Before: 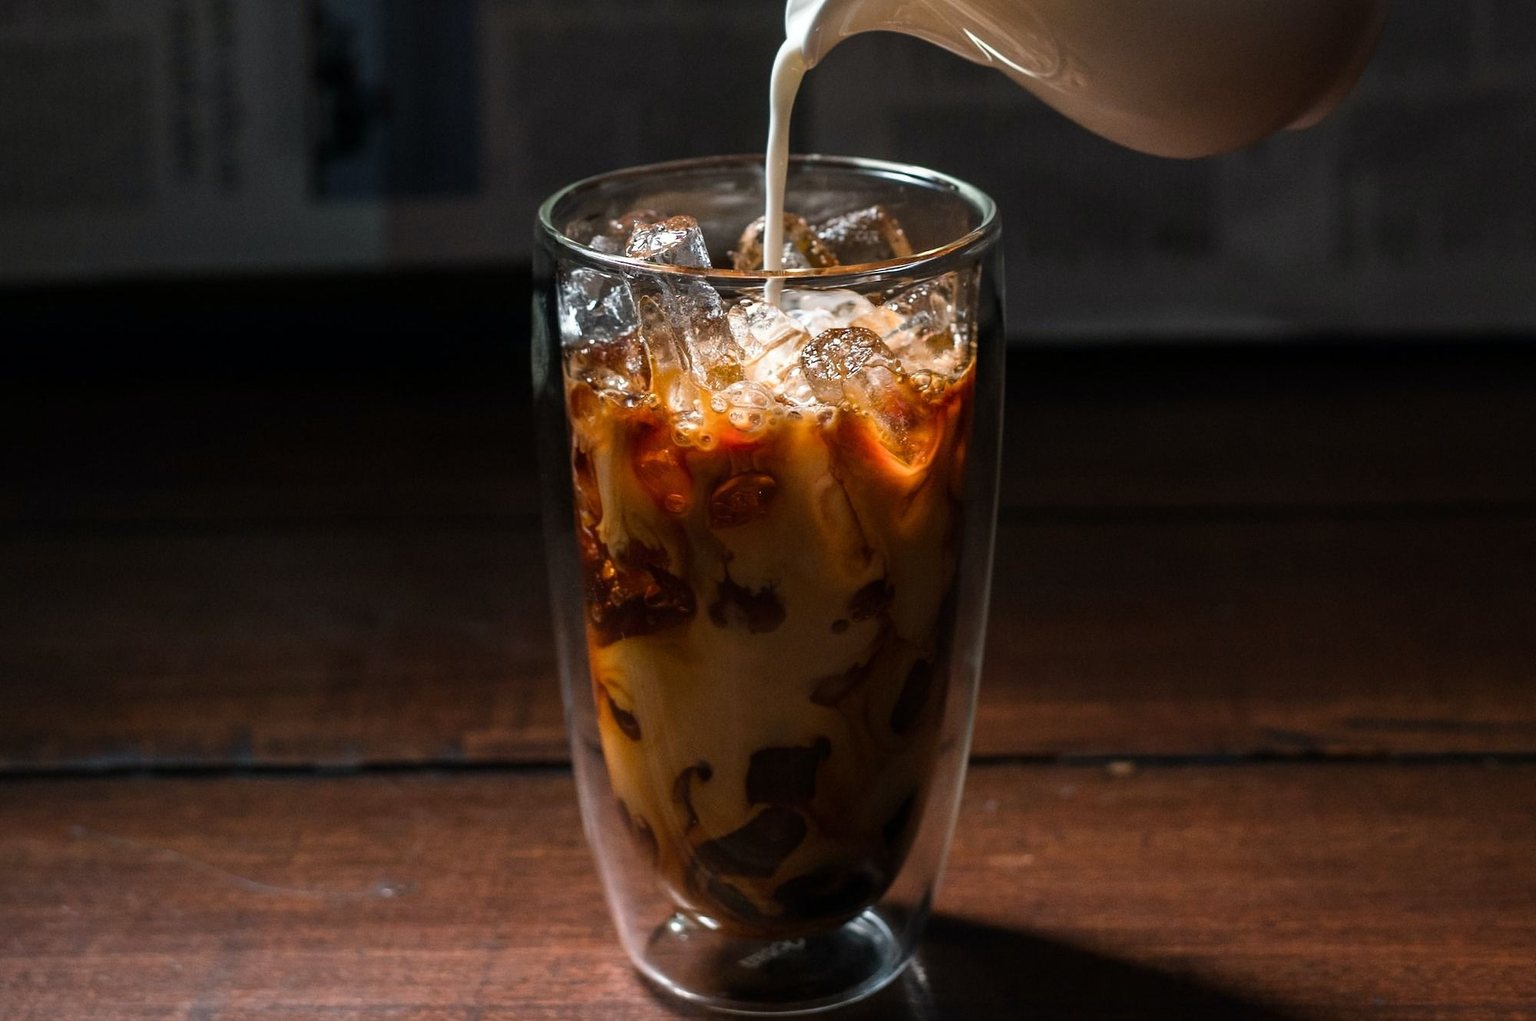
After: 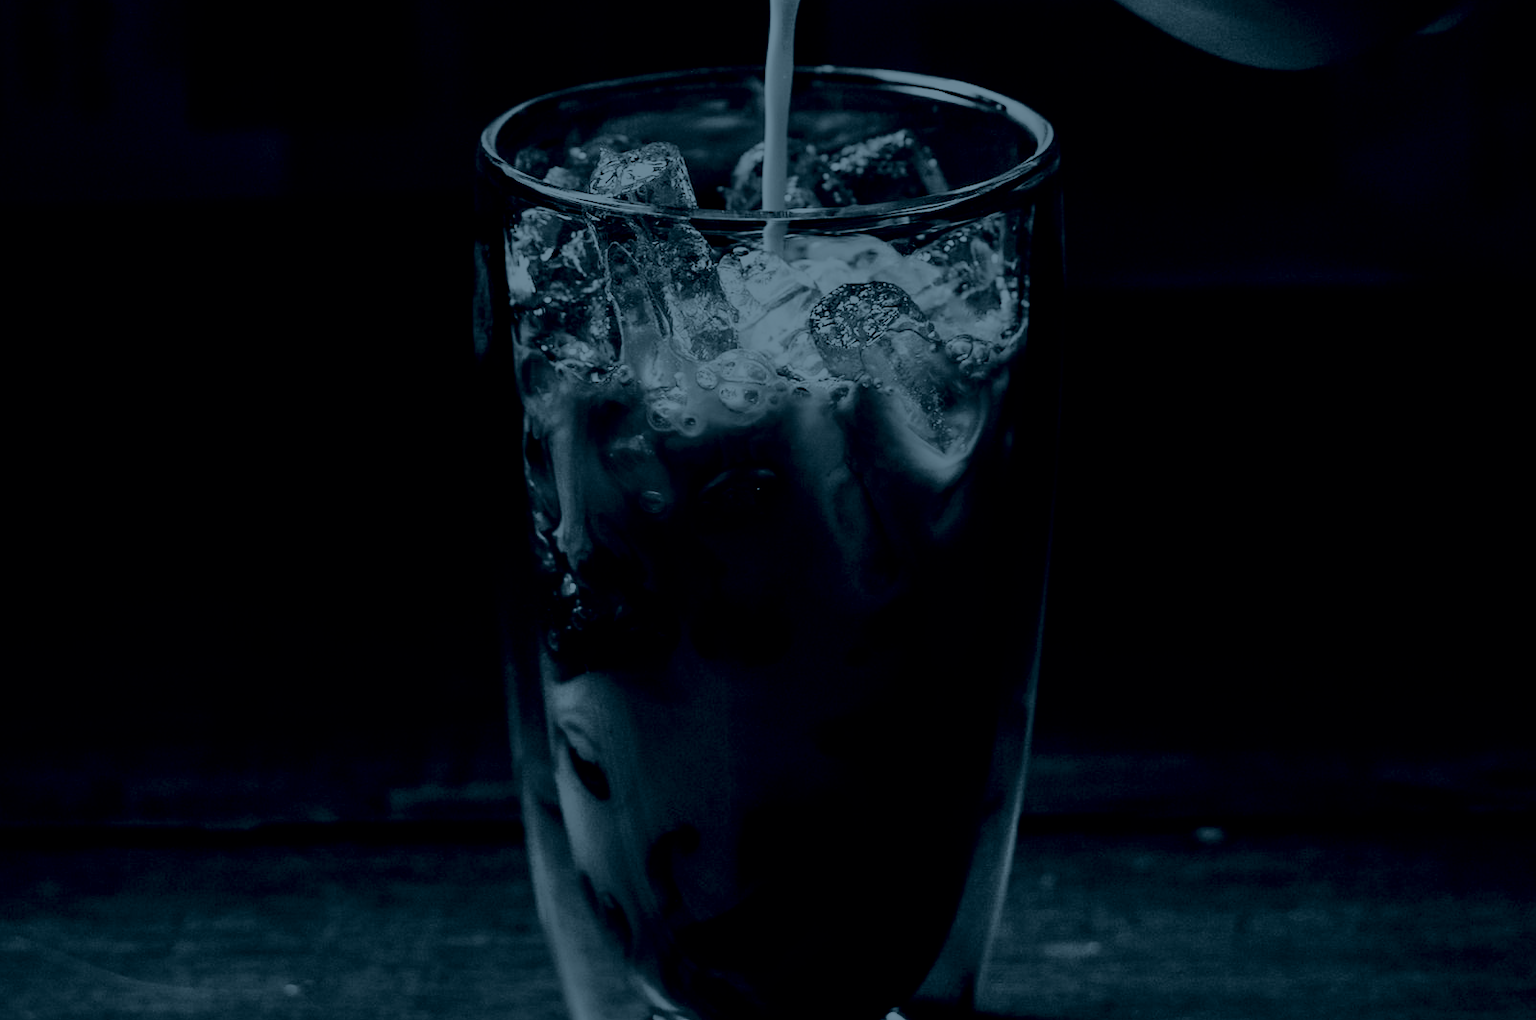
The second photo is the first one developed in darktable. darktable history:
crop and rotate: left 10.071%, top 10.071%, right 10.02%, bottom 10.02%
colorize: hue 194.4°, saturation 29%, source mix 61.75%, lightness 3.98%, version 1
filmic rgb: black relative exposure -5 EV, white relative exposure 3.5 EV, hardness 3.19, contrast 1.2, highlights saturation mix -50%
shadows and highlights: white point adjustment 0.1, highlights -70, soften with gaussian
contrast brightness saturation: contrast 0.1, brightness -0.26, saturation 0.14
exposure: exposure 0.566 EV, compensate highlight preservation false
